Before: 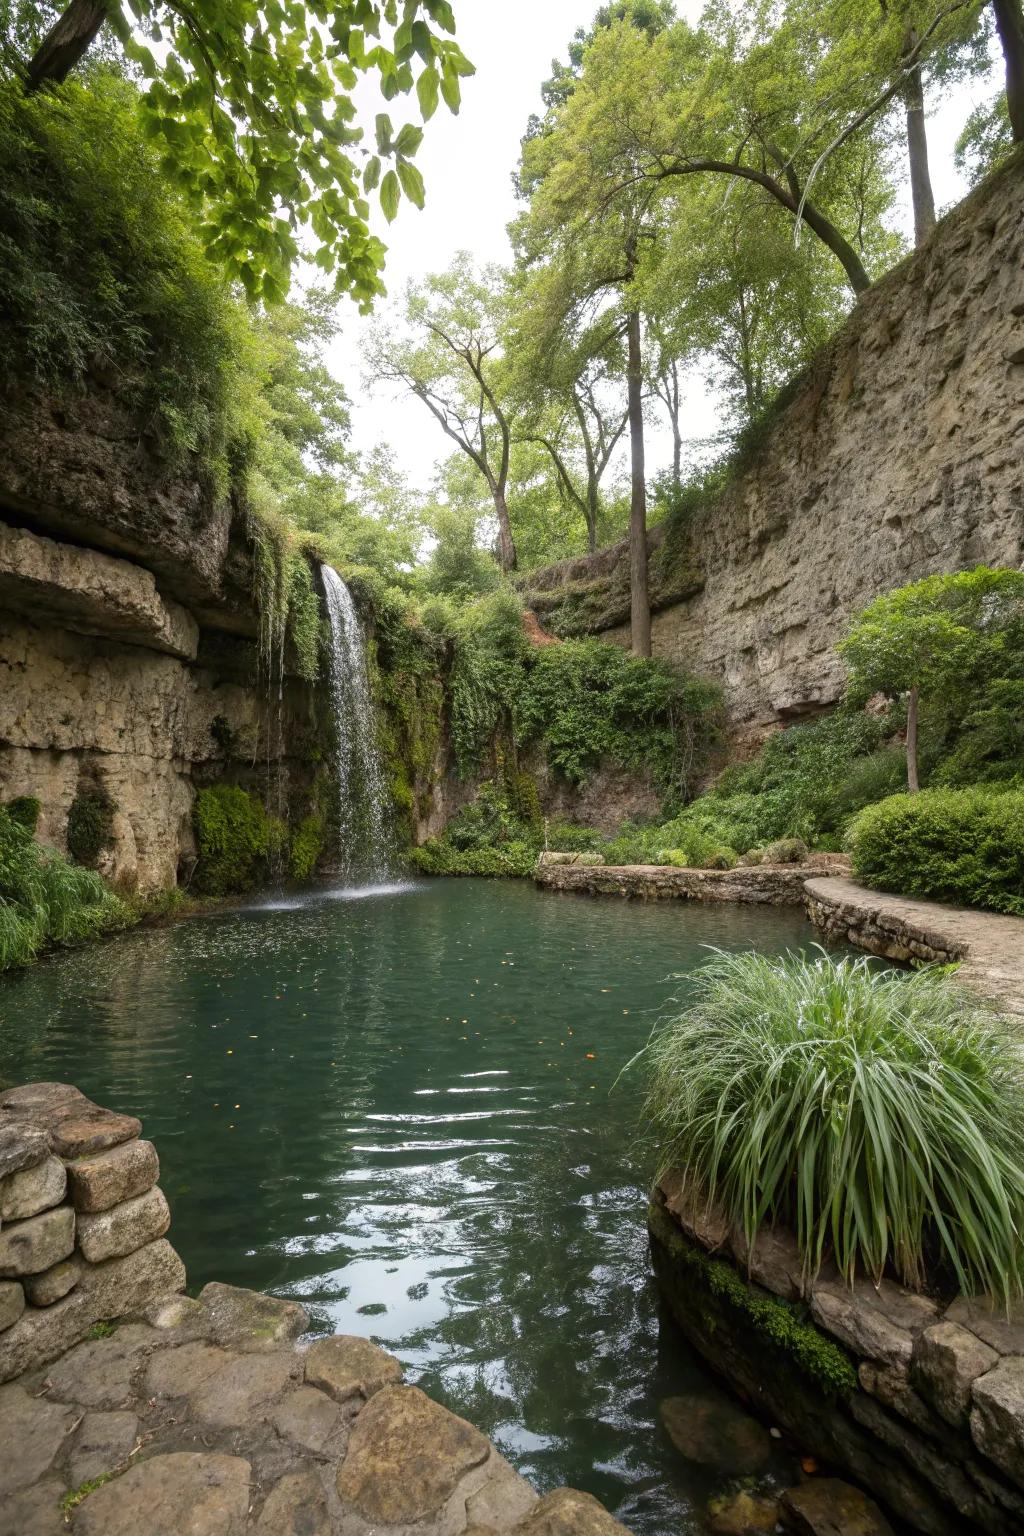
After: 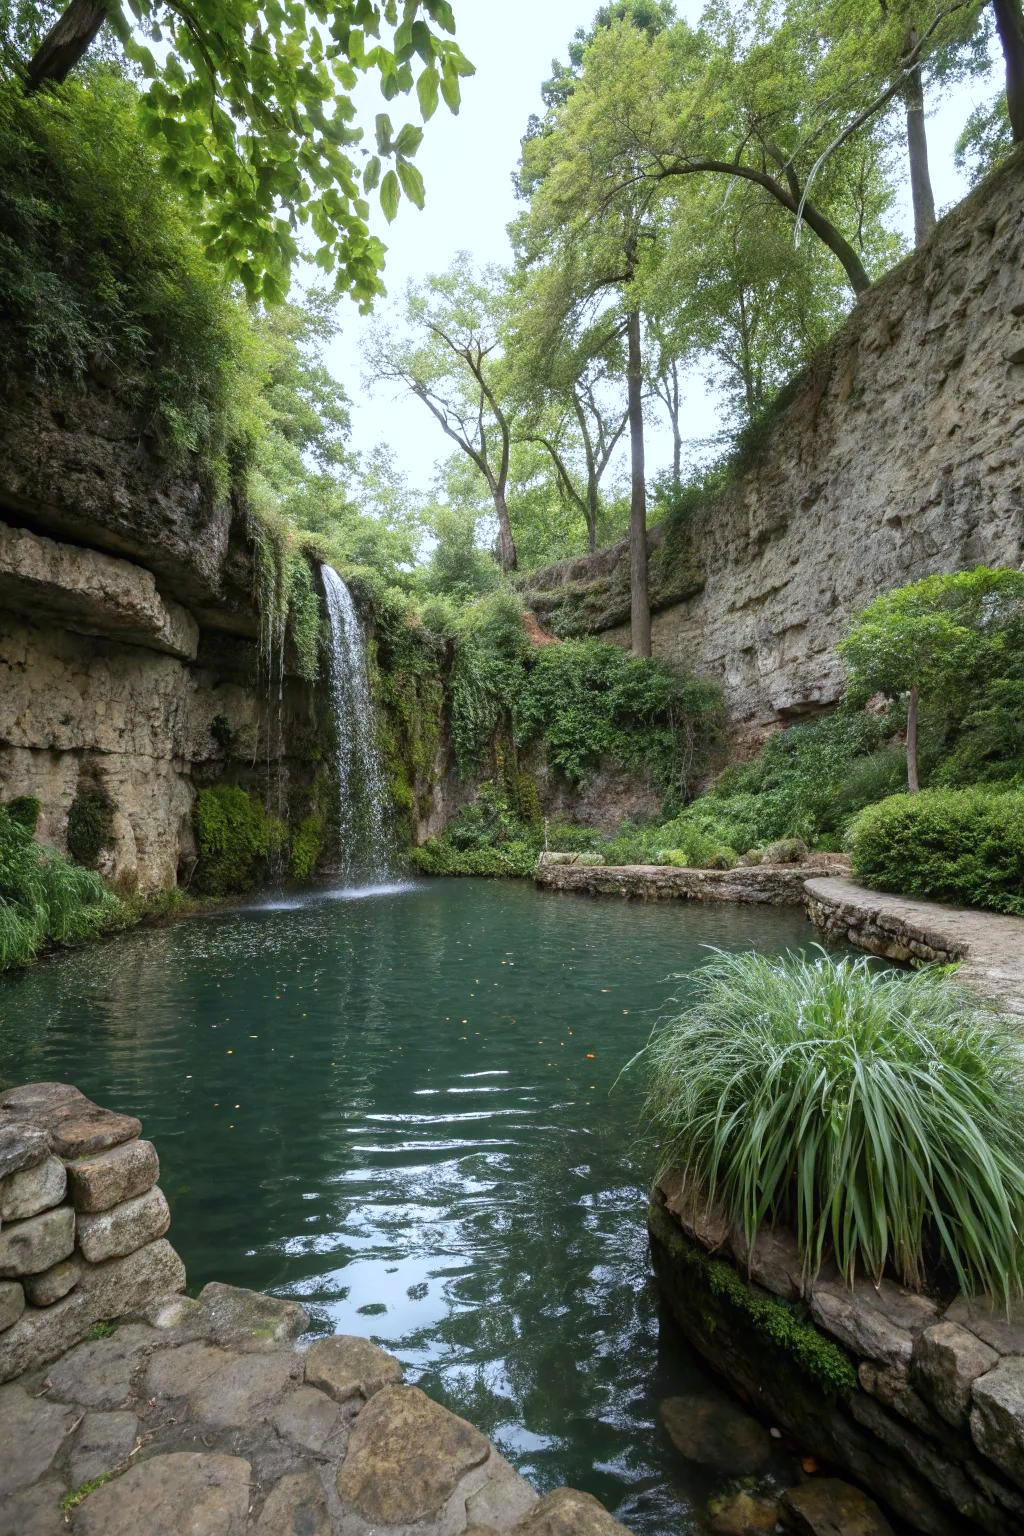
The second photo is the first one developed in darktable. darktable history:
color calibration: x 0.372, y 0.387, temperature 4286.44 K
